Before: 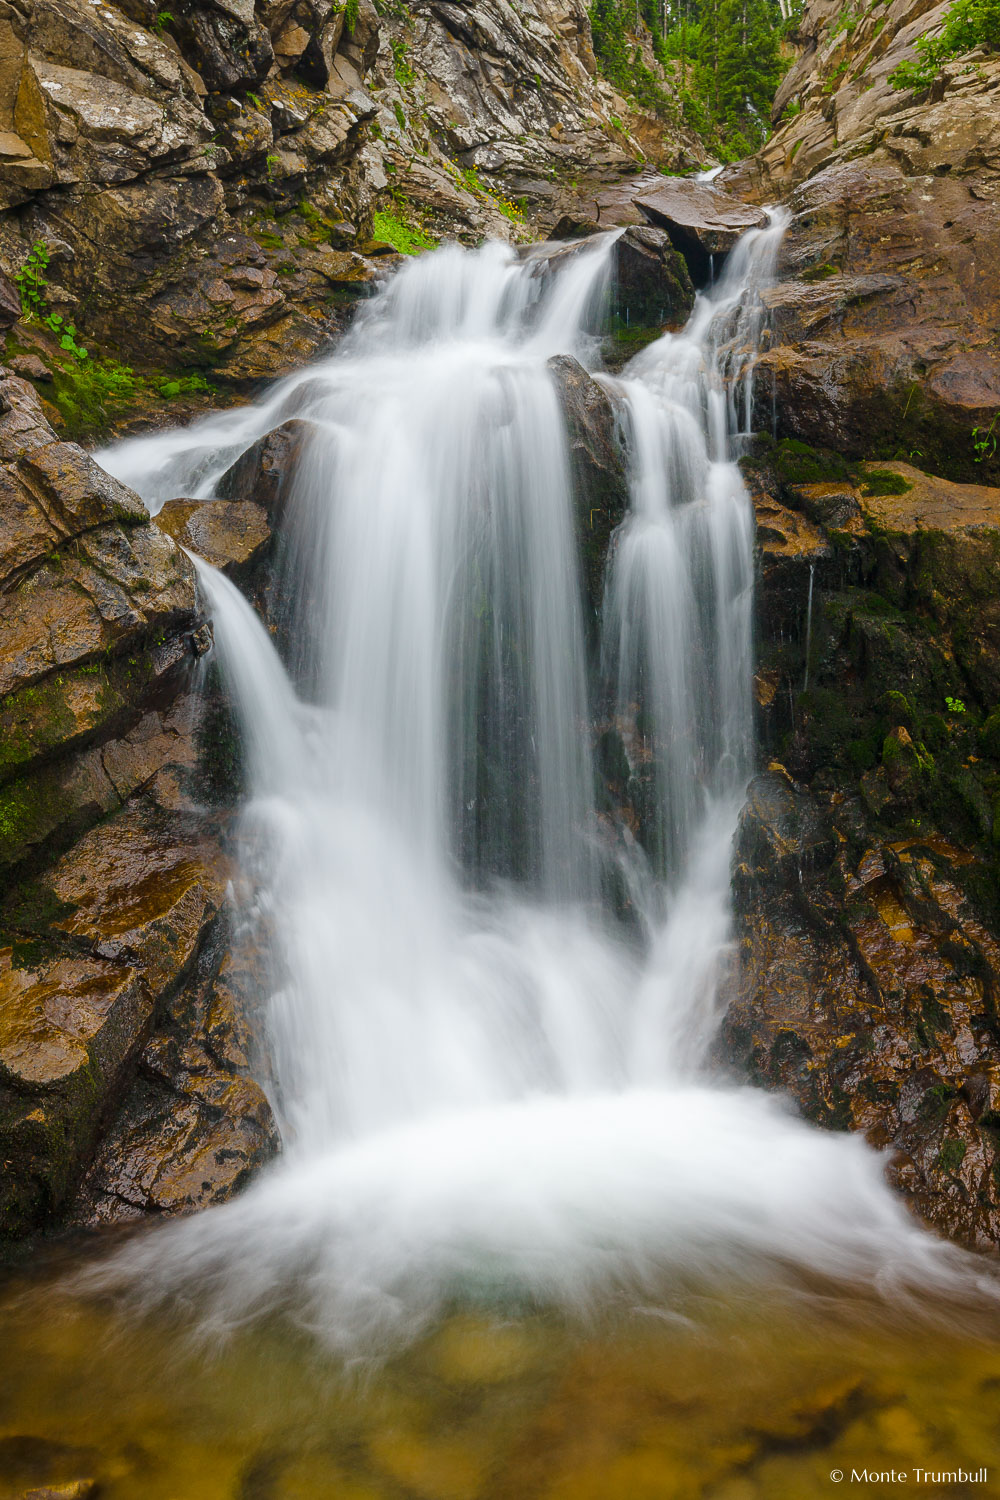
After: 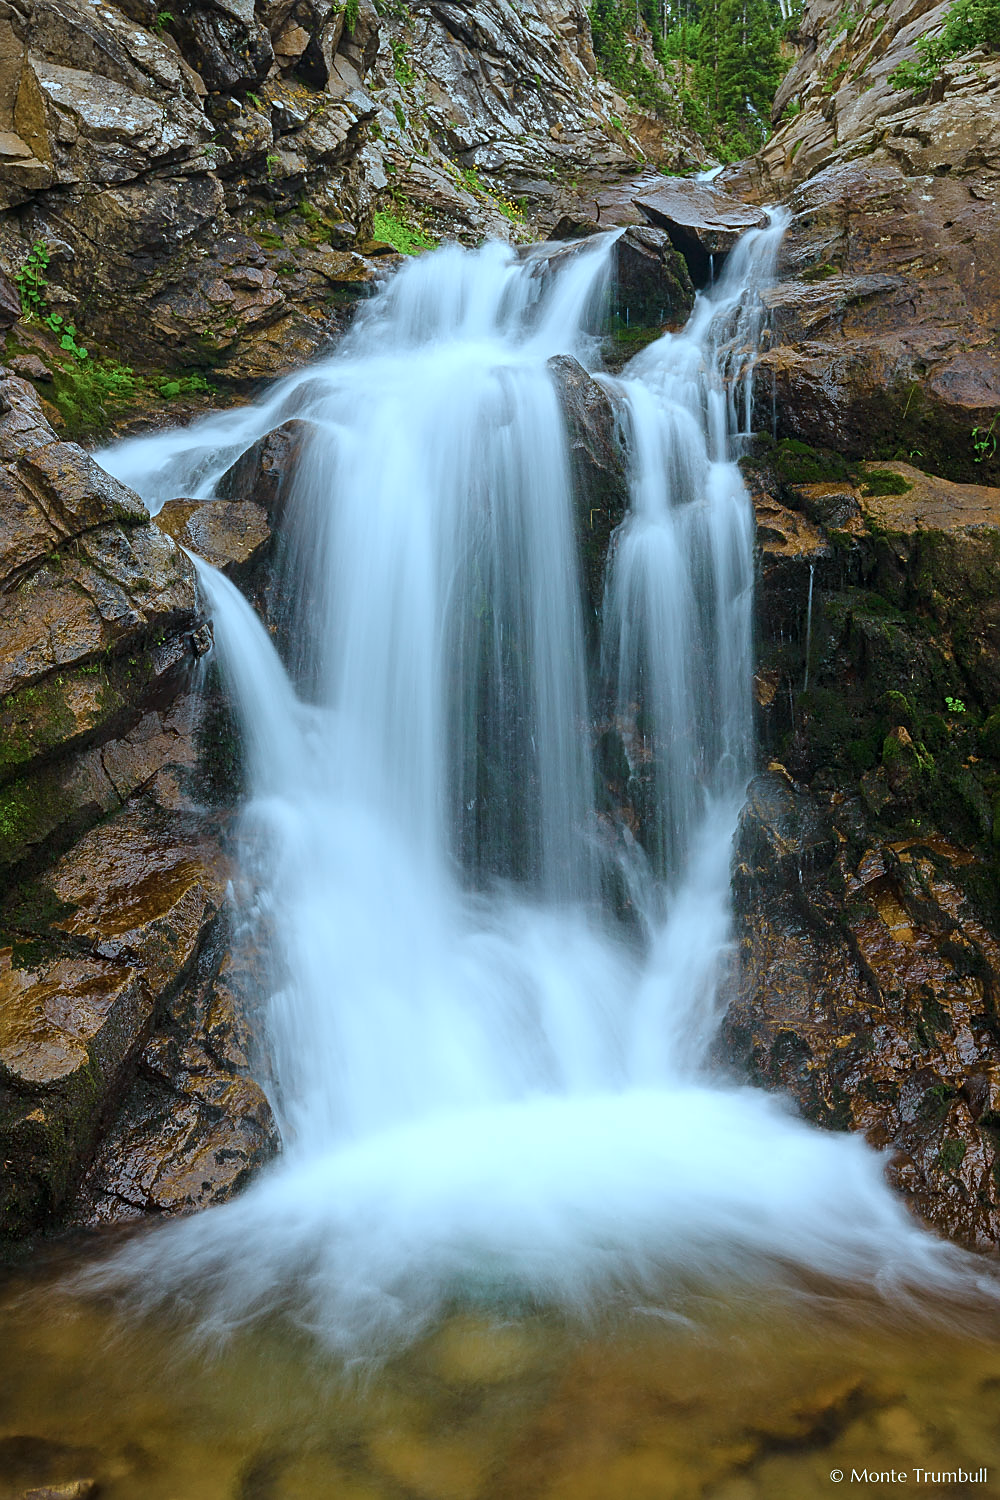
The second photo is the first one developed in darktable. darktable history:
vignetting: fall-off start 99.25%, brightness -0.179, saturation -0.297, unbound false
color correction: highlights a* -9.73, highlights b* -21.62
sharpen: on, module defaults
